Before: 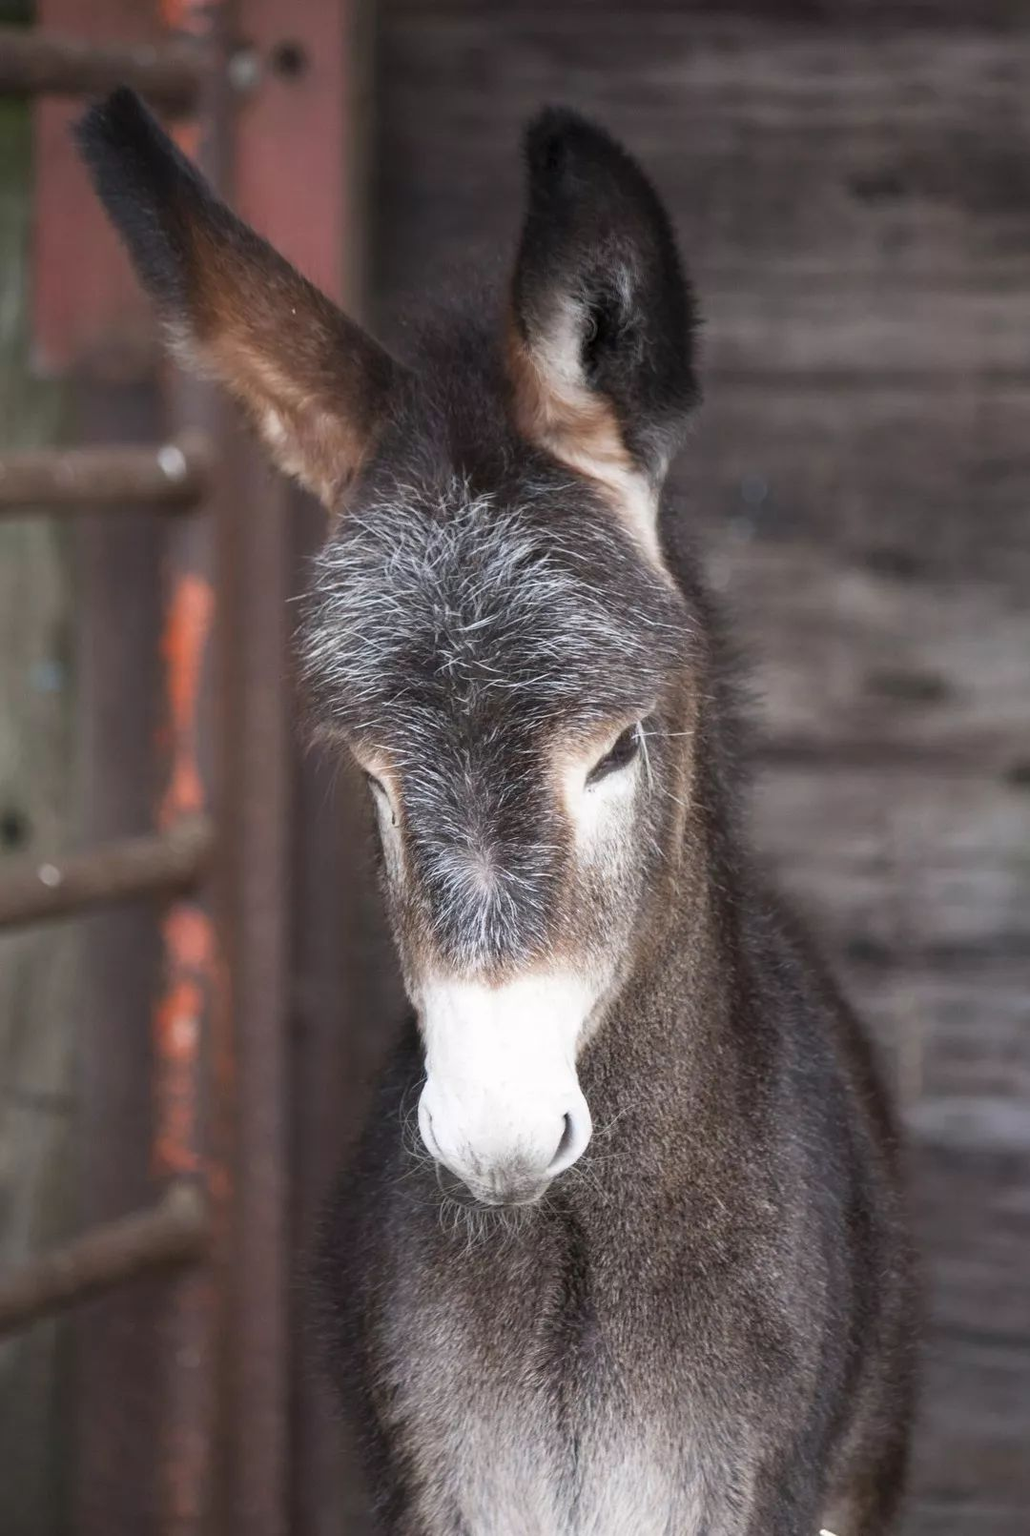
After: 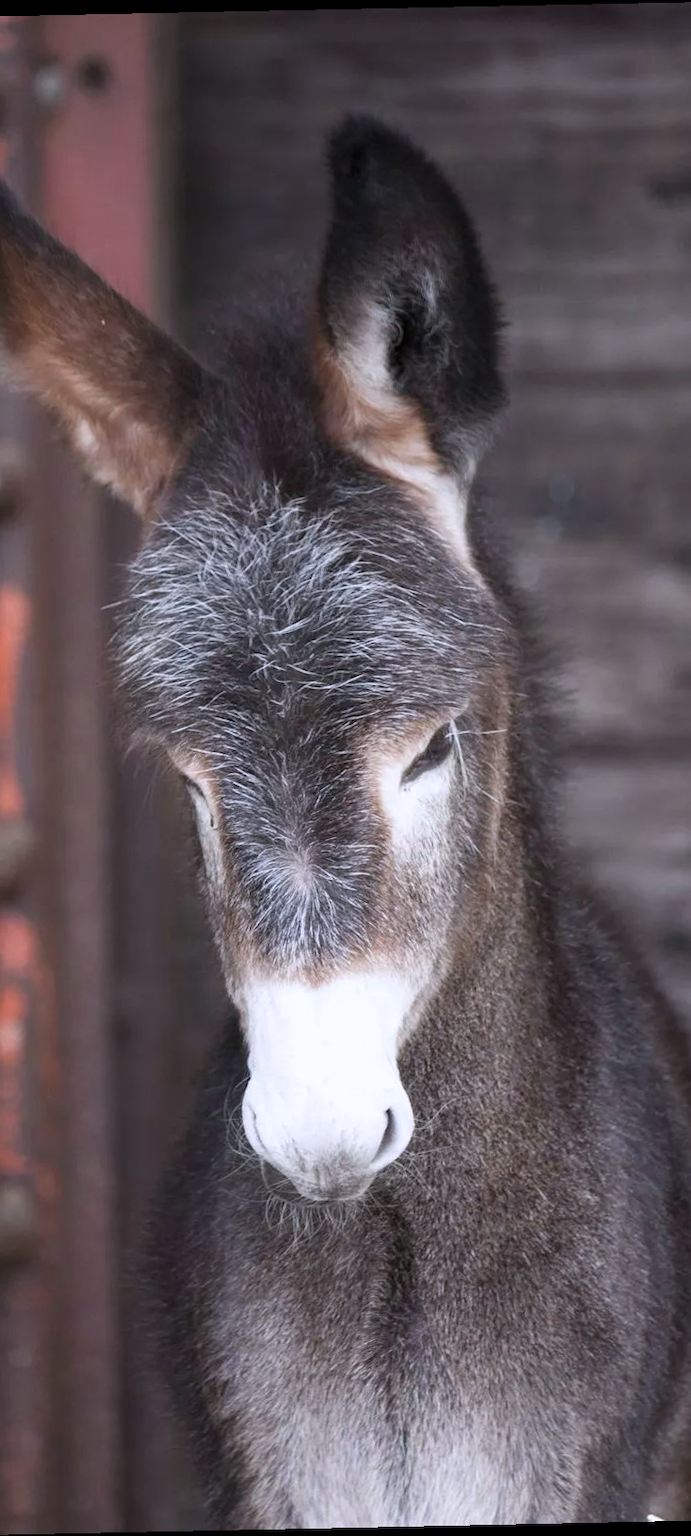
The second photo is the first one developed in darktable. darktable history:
crop and rotate: left 18.442%, right 15.508%
color calibration: illuminant as shot in camera, x 0.358, y 0.373, temperature 4628.91 K
rotate and perspective: rotation -1.17°, automatic cropping off
